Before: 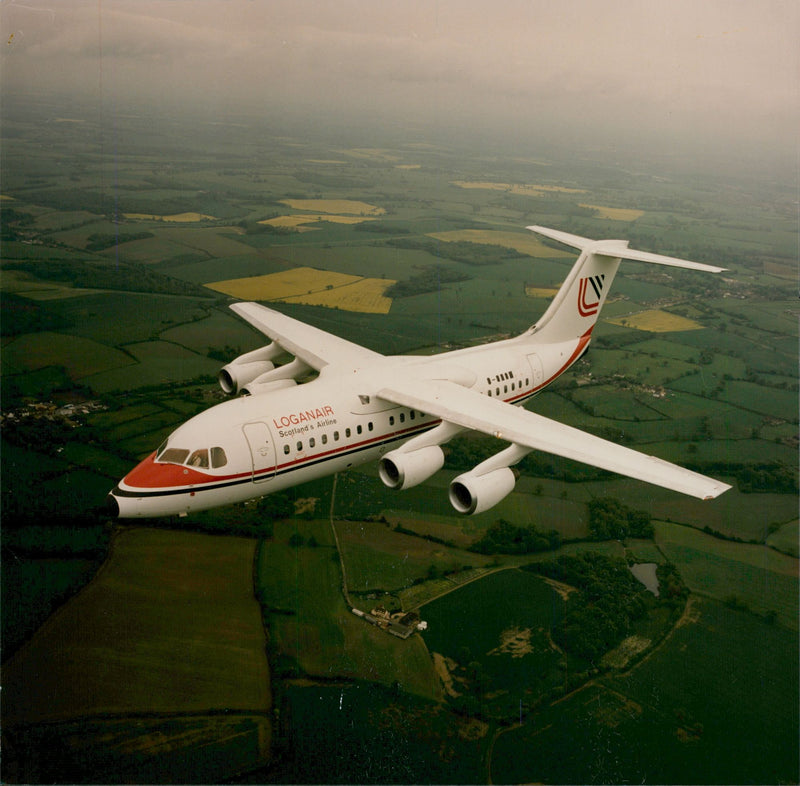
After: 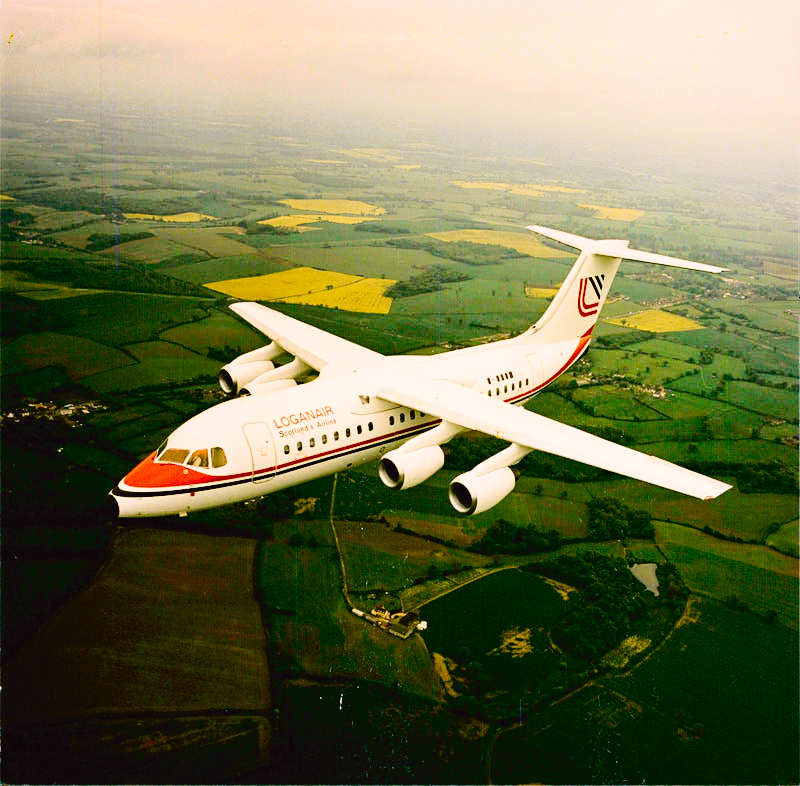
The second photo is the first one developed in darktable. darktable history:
base curve: curves: ch0 [(0, 0) (0.008, 0.007) (0.022, 0.029) (0.048, 0.089) (0.092, 0.197) (0.191, 0.399) (0.275, 0.534) (0.357, 0.65) (0.477, 0.78) (0.542, 0.833) (0.799, 0.973) (1, 1)], preserve colors none
sharpen: amount 0.2
tone curve: curves: ch0 [(0, 0.023) (0.103, 0.087) (0.295, 0.297) (0.445, 0.531) (0.553, 0.665) (0.735, 0.843) (0.994, 1)]; ch1 [(0, 0) (0.414, 0.395) (0.447, 0.447) (0.485, 0.5) (0.512, 0.524) (0.542, 0.581) (0.581, 0.632) (0.646, 0.715) (1, 1)]; ch2 [(0, 0) (0.369, 0.388) (0.449, 0.431) (0.478, 0.471) (0.516, 0.517) (0.579, 0.624) (0.674, 0.775) (1, 1)], color space Lab, independent channels, preserve colors none
haze removal: compatibility mode true, adaptive false
